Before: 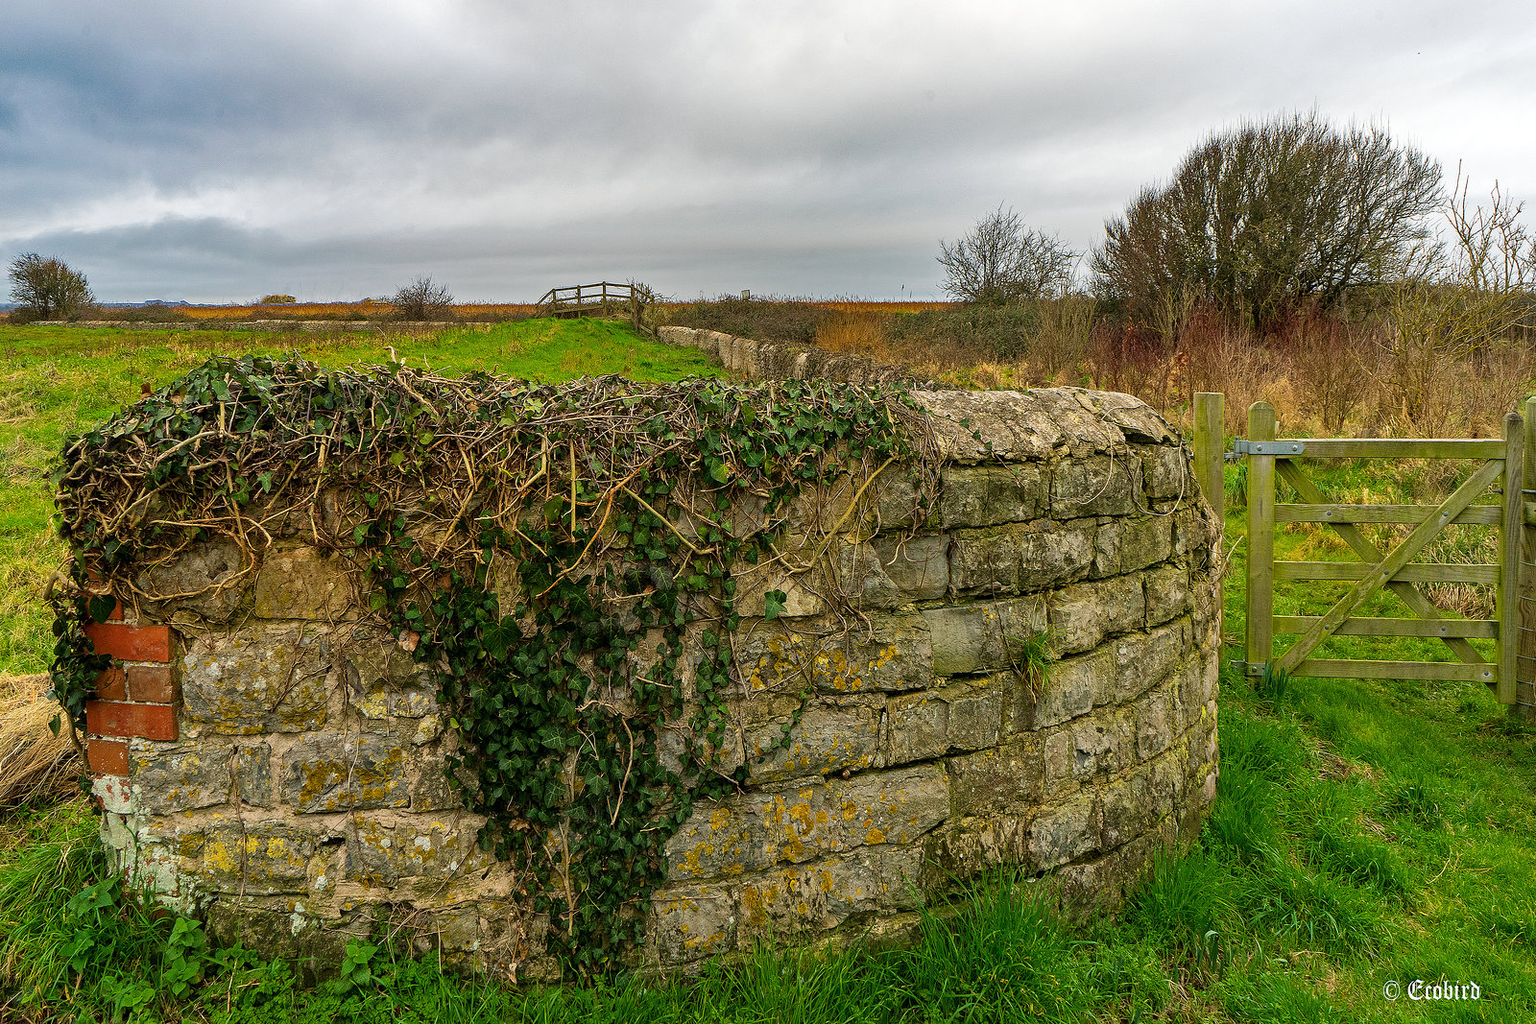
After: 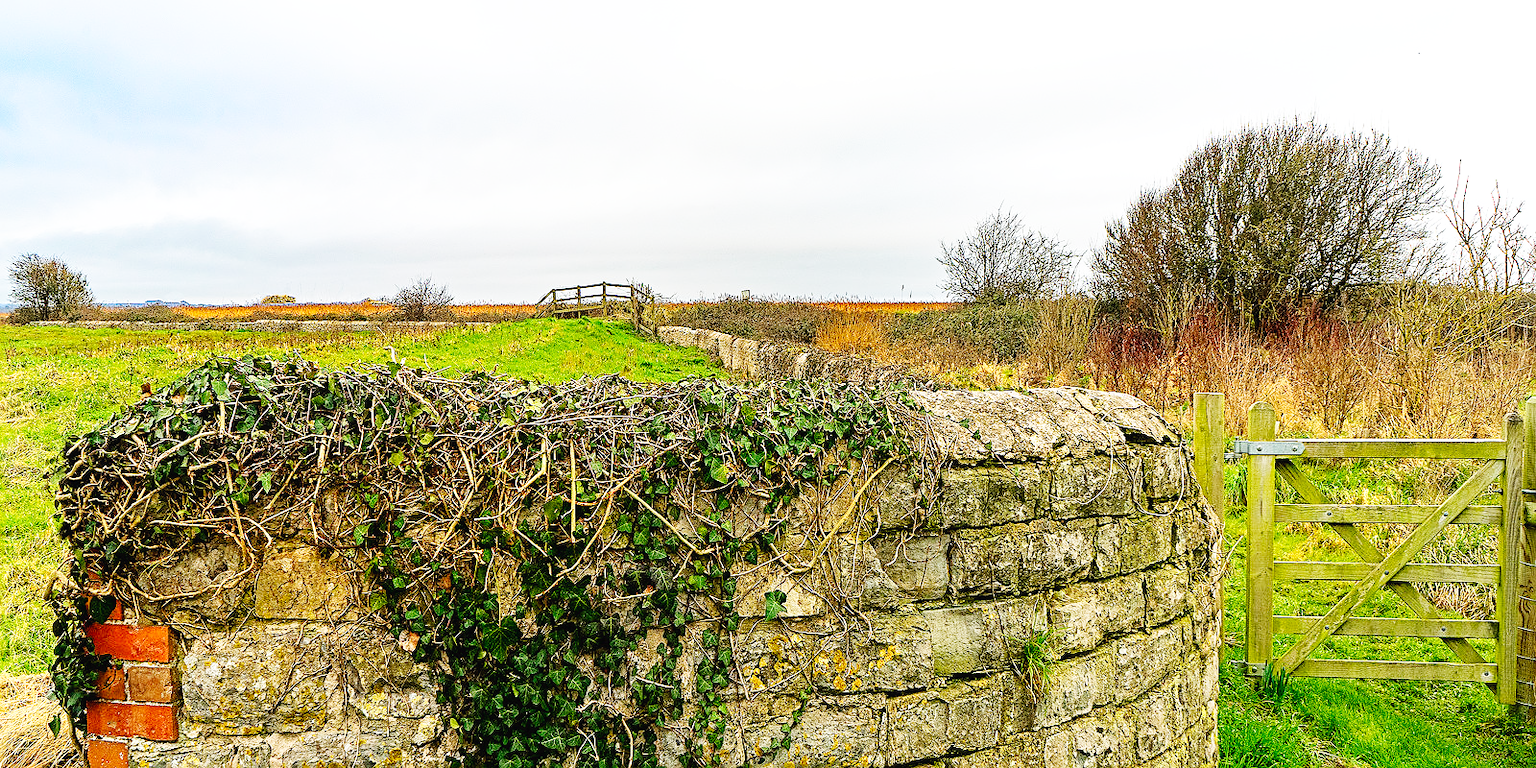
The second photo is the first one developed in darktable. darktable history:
sharpen: on, module defaults
crop: bottom 24.893%
shadows and highlights: shadows -22.67, highlights 46.79, soften with gaussian
base curve: curves: ch0 [(0, 0.003) (0.001, 0.002) (0.006, 0.004) (0.02, 0.022) (0.048, 0.086) (0.094, 0.234) (0.162, 0.431) (0.258, 0.629) (0.385, 0.8) (0.548, 0.918) (0.751, 0.988) (1, 1)], preserve colors none
